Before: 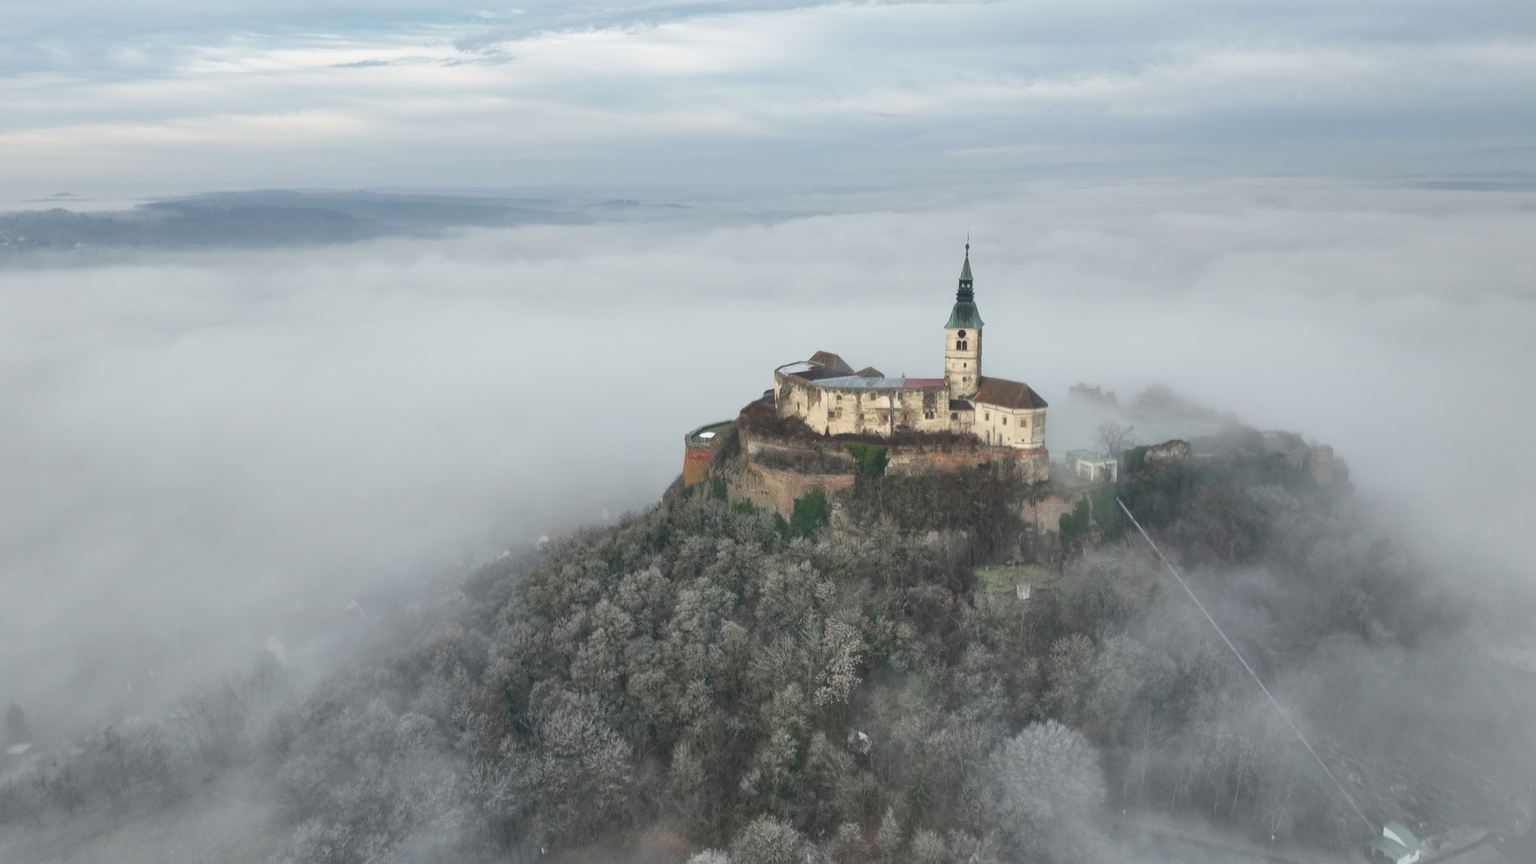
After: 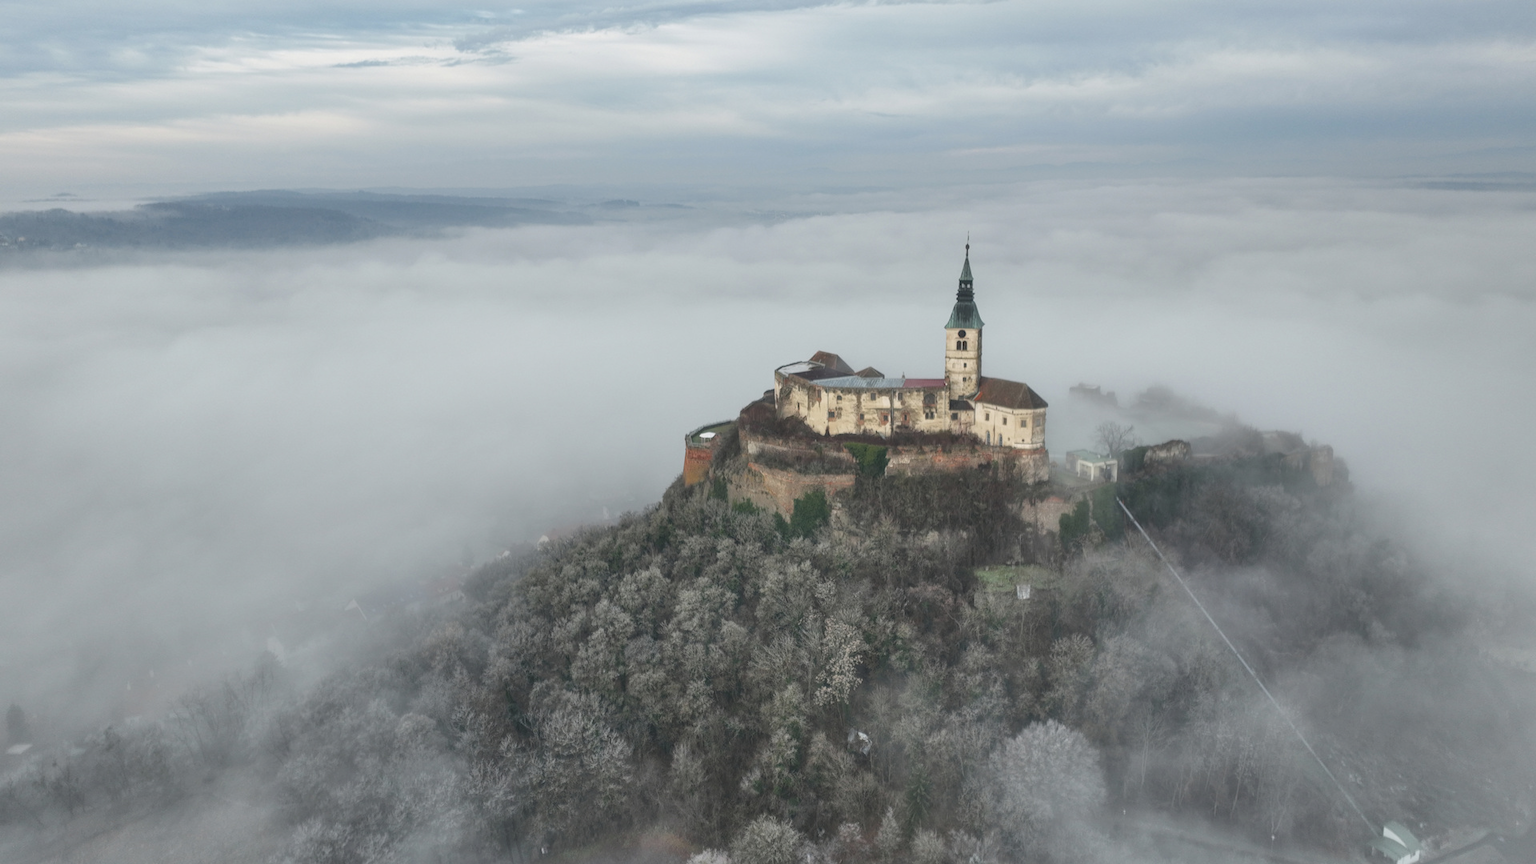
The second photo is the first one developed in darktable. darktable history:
exposure: black level correction -0.015, exposure -0.537 EV, compensate exposure bias true, compensate highlight preservation false
local contrast: on, module defaults
levels: black 0.096%, white 99.88%, levels [0.018, 0.493, 1]
